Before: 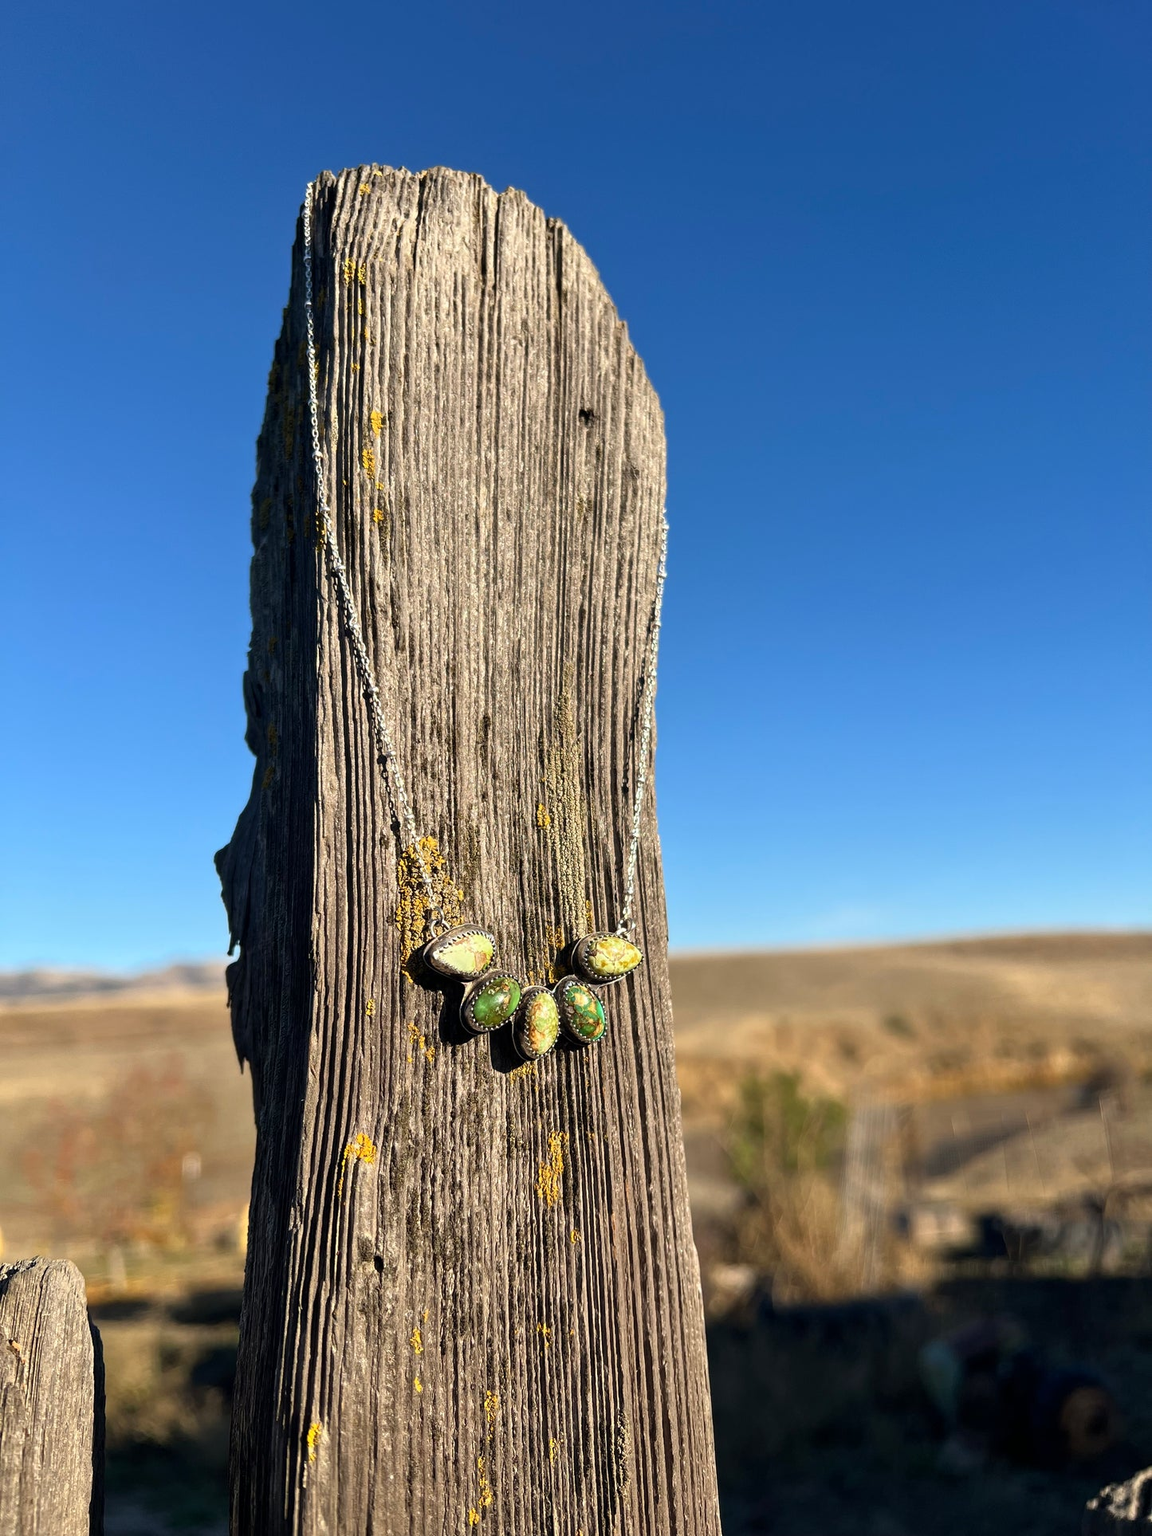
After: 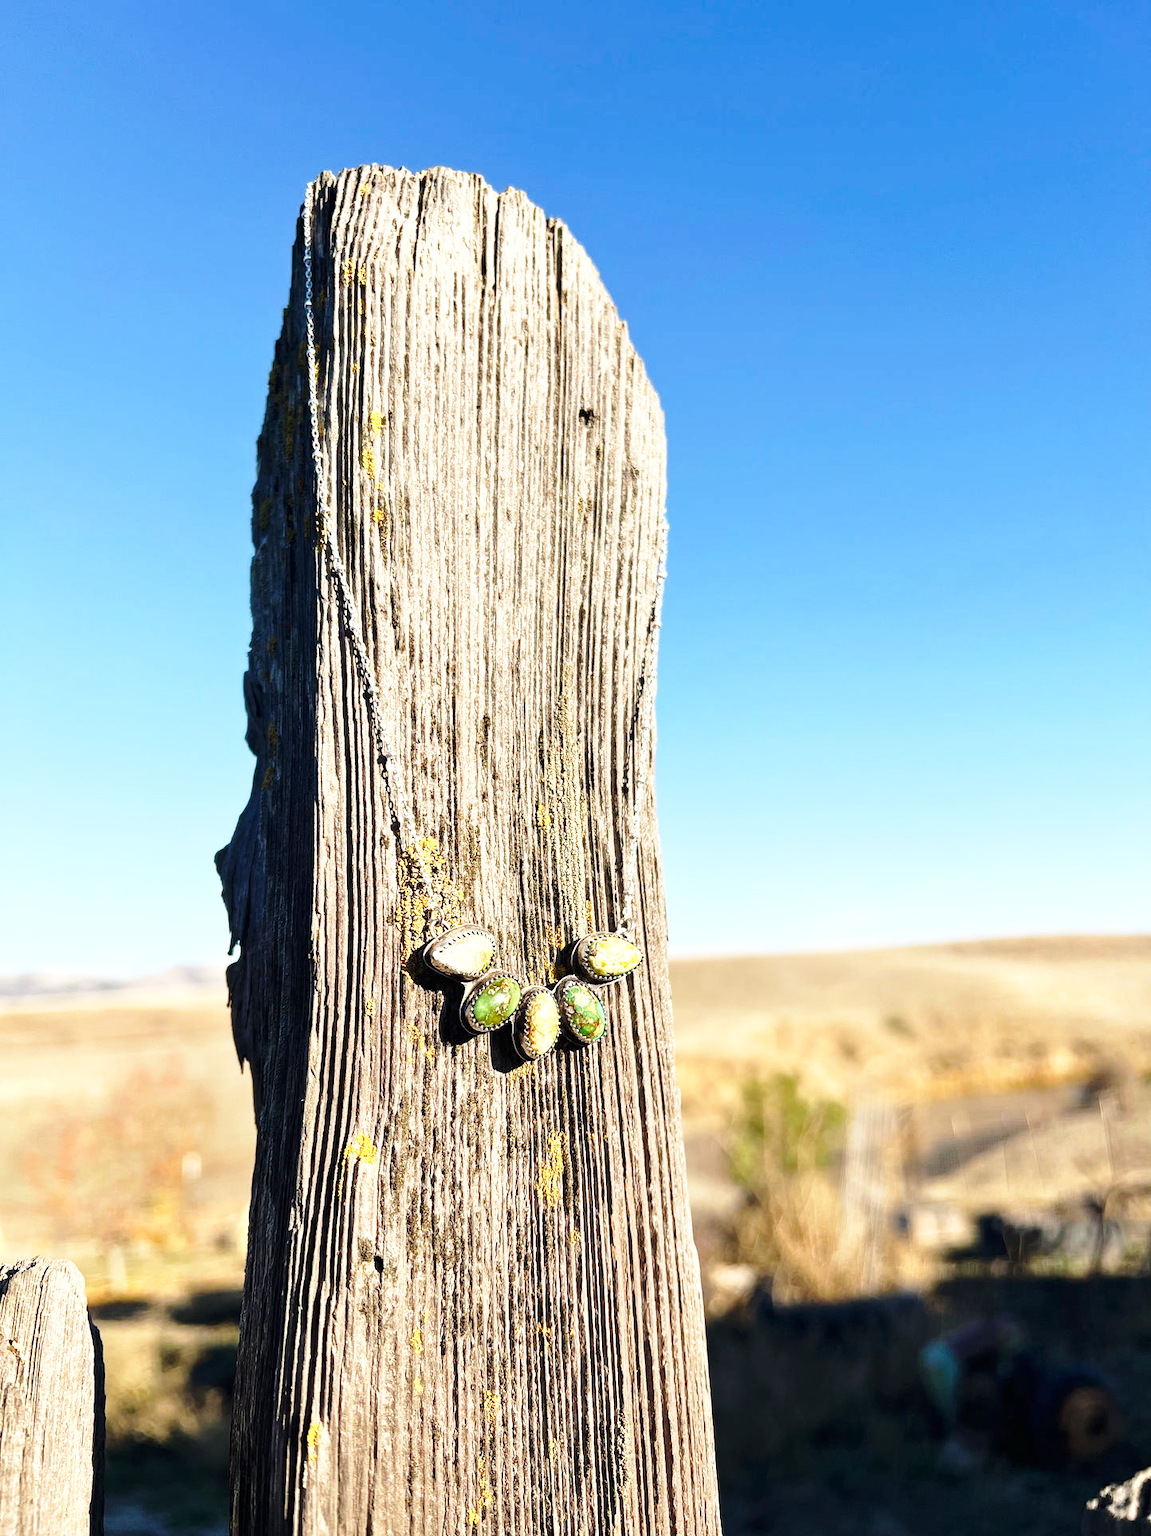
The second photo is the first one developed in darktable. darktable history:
base curve: curves: ch0 [(0, 0) (0.028, 0.03) (0.121, 0.232) (0.46, 0.748) (0.859, 0.968) (1, 1)], preserve colors none
exposure: black level correction 0, exposure 0.7 EV, compensate exposure bias true, compensate highlight preservation false
